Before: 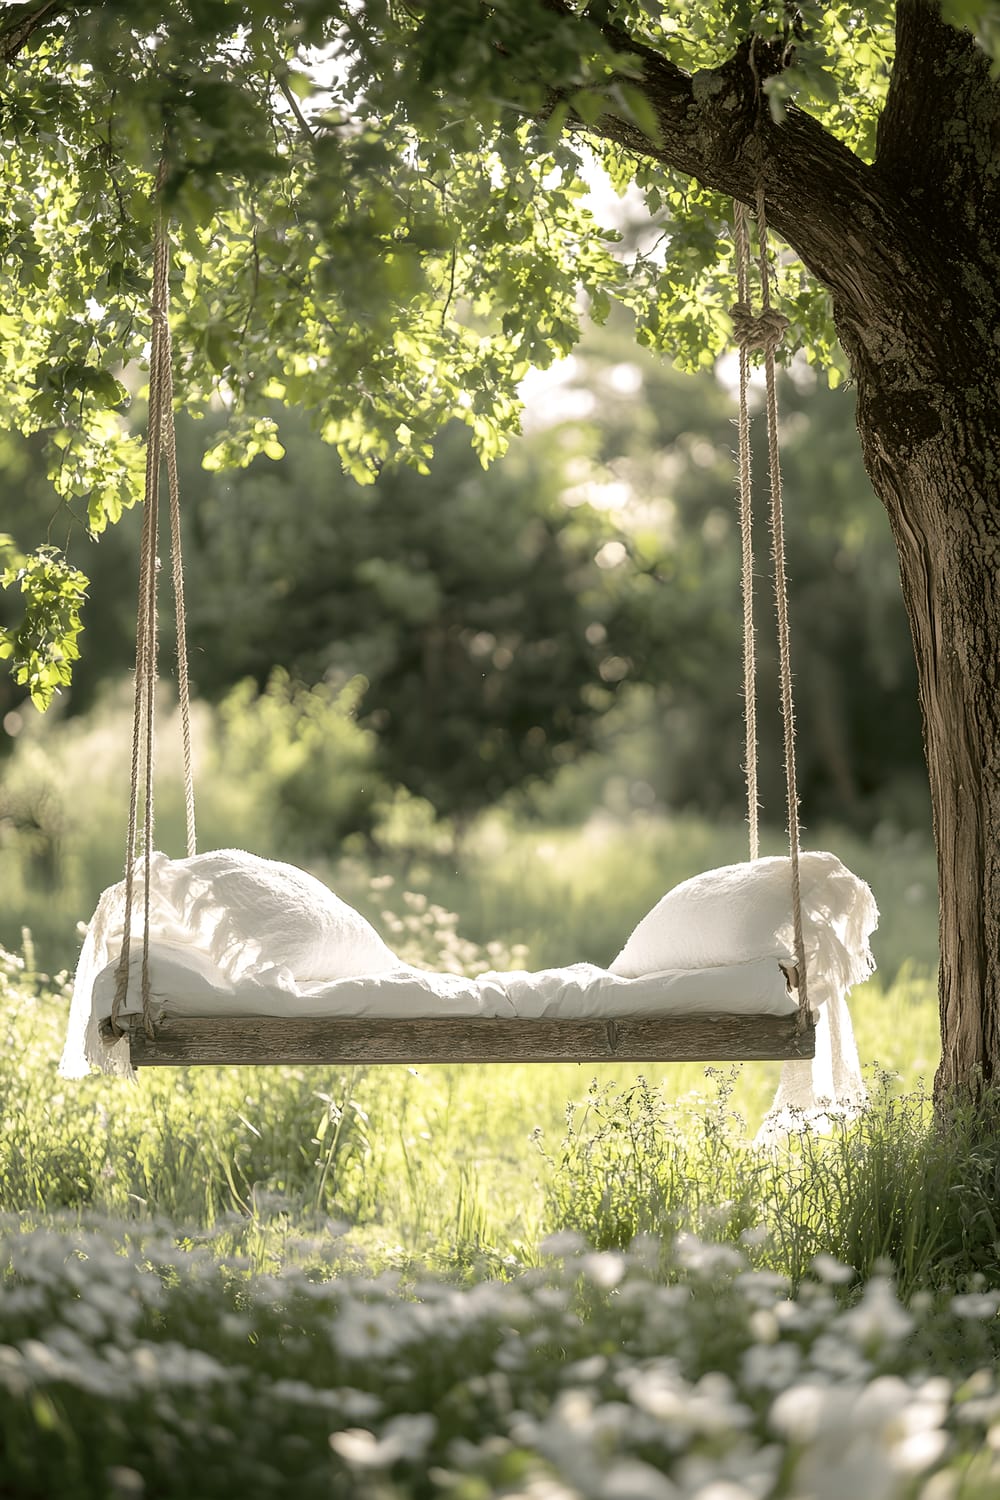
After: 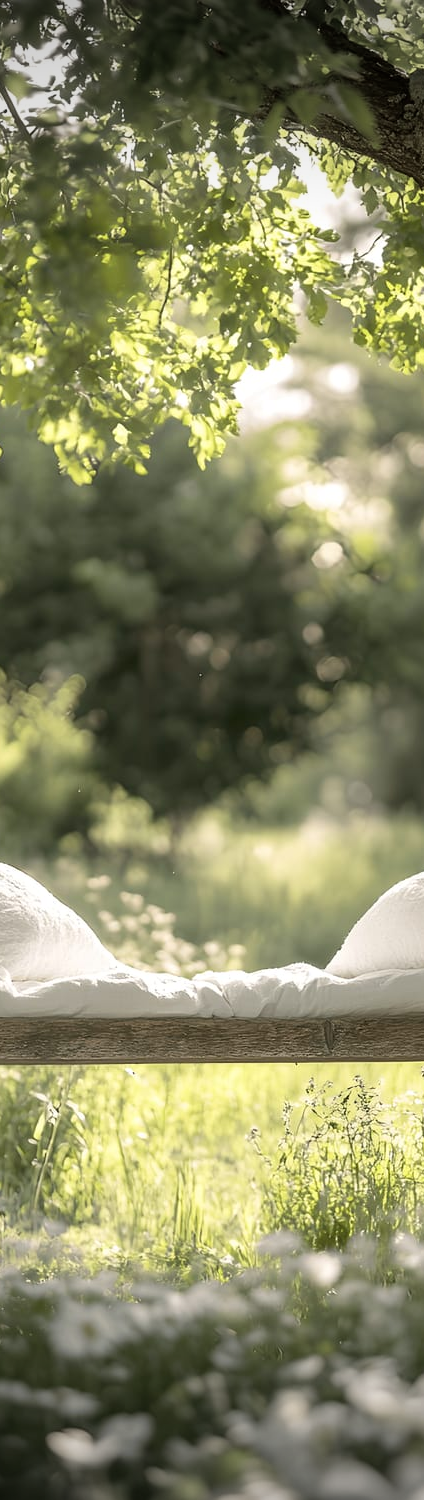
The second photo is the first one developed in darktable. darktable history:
vignetting: fall-off start 100.43%, width/height ratio 1.305
crop: left 28.356%, right 29.24%
